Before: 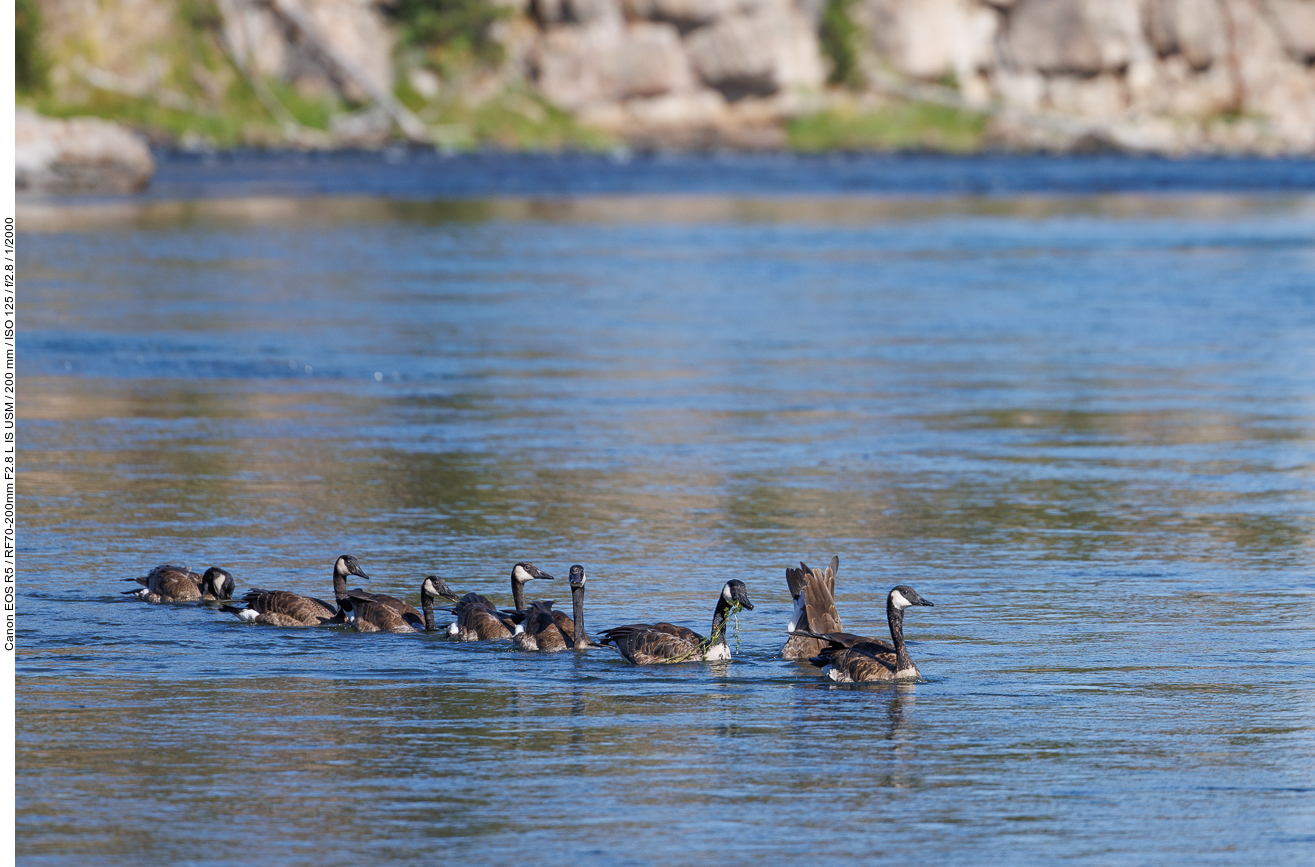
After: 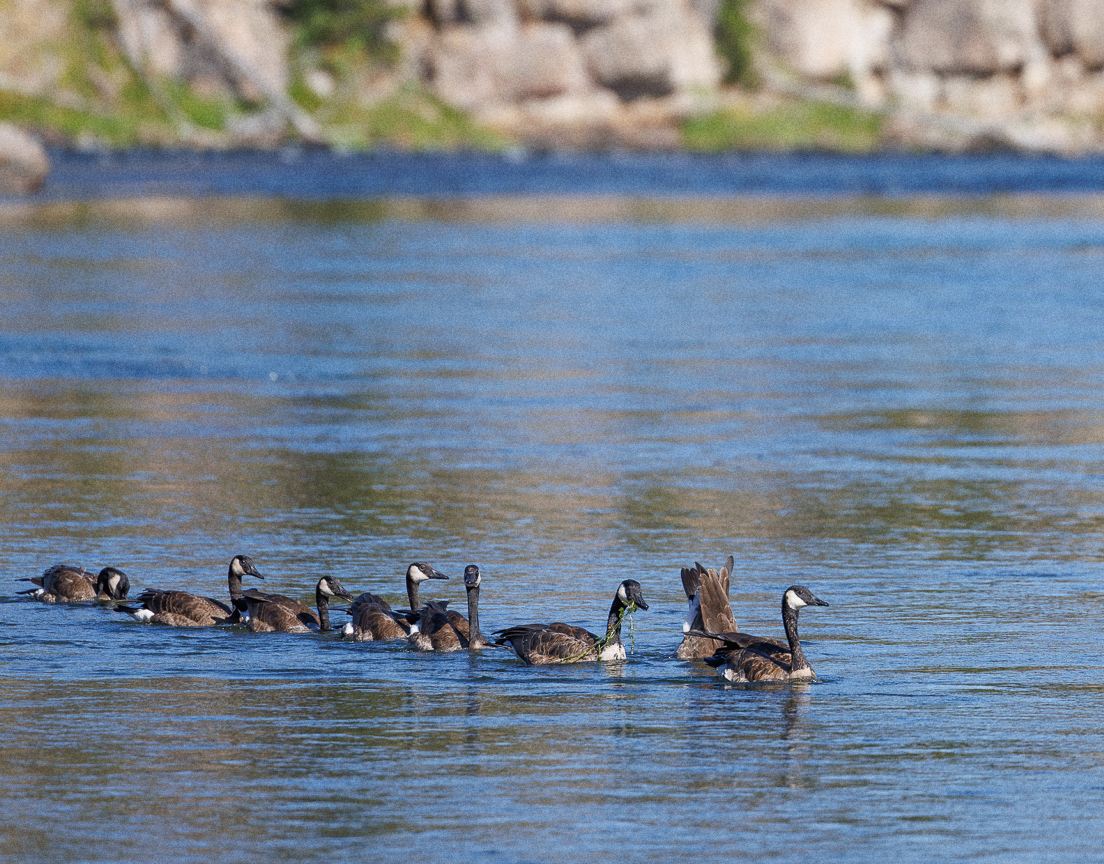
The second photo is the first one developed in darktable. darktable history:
grain: coarseness 22.88 ISO
crop: left 8.026%, right 7.374%
